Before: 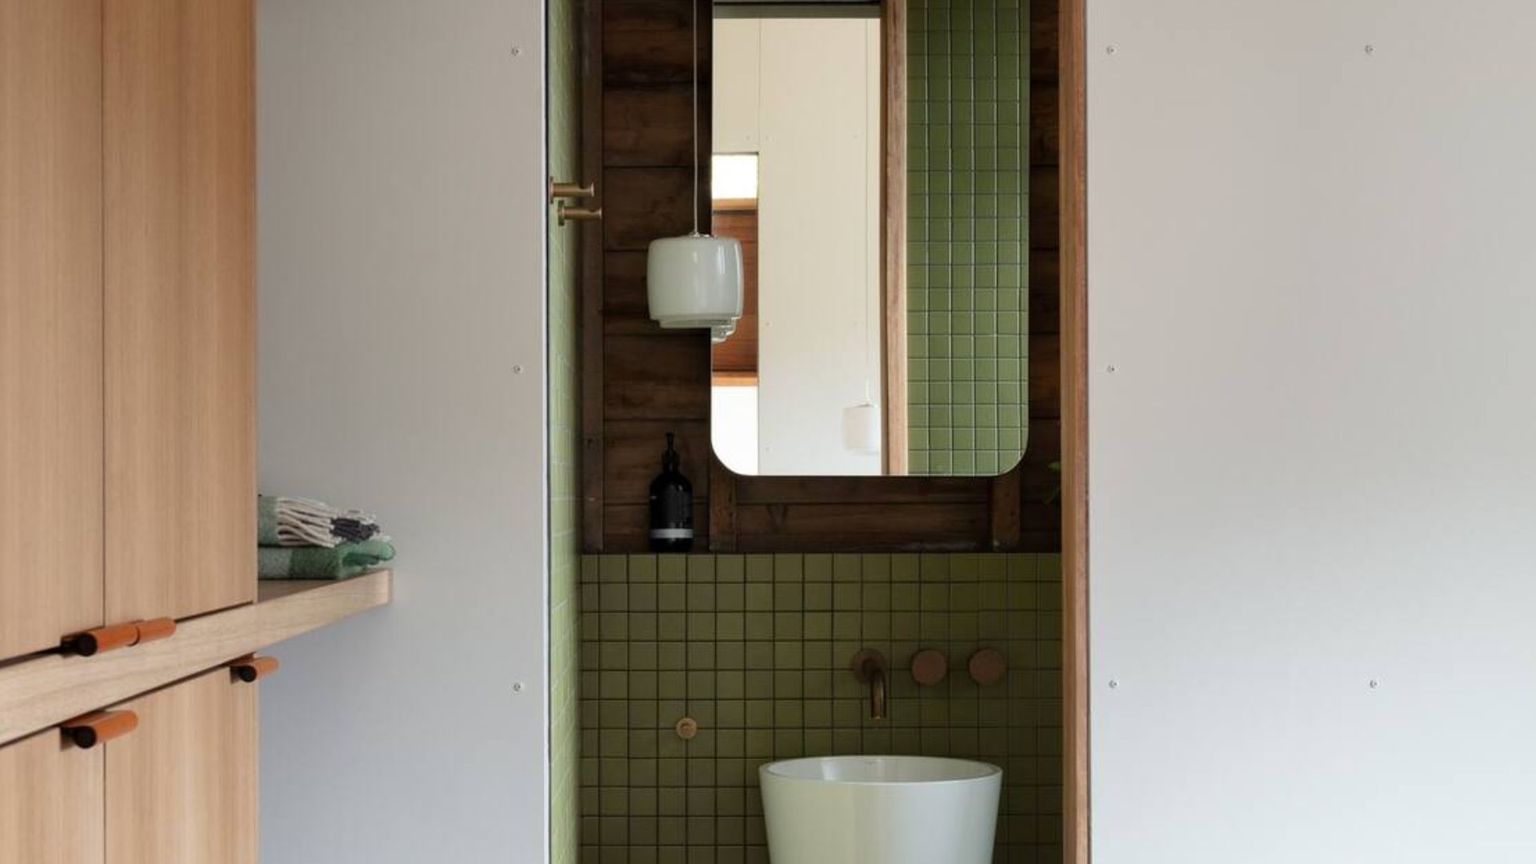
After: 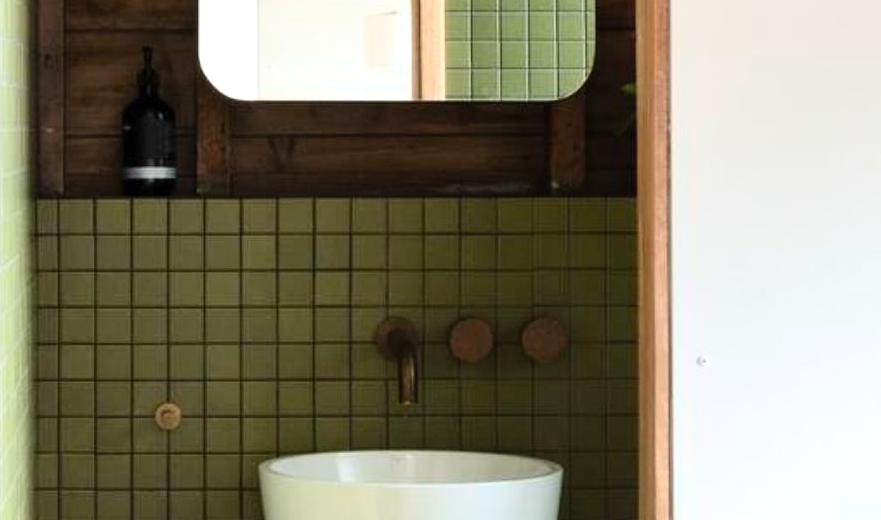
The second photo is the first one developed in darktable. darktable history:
crop: left 35.946%, top 45.805%, right 18.12%, bottom 5.976%
contrast brightness saturation: contrast 0.201, brightness 0.17, saturation 0.228
tone equalizer: -8 EV -0.401 EV, -7 EV -0.365 EV, -6 EV -0.347 EV, -5 EV -0.243 EV, -3 EV 0.252 EV, -2 EV 0.331 EV, -1 EV 0.411 EV, +0 EV 0.418 EV
